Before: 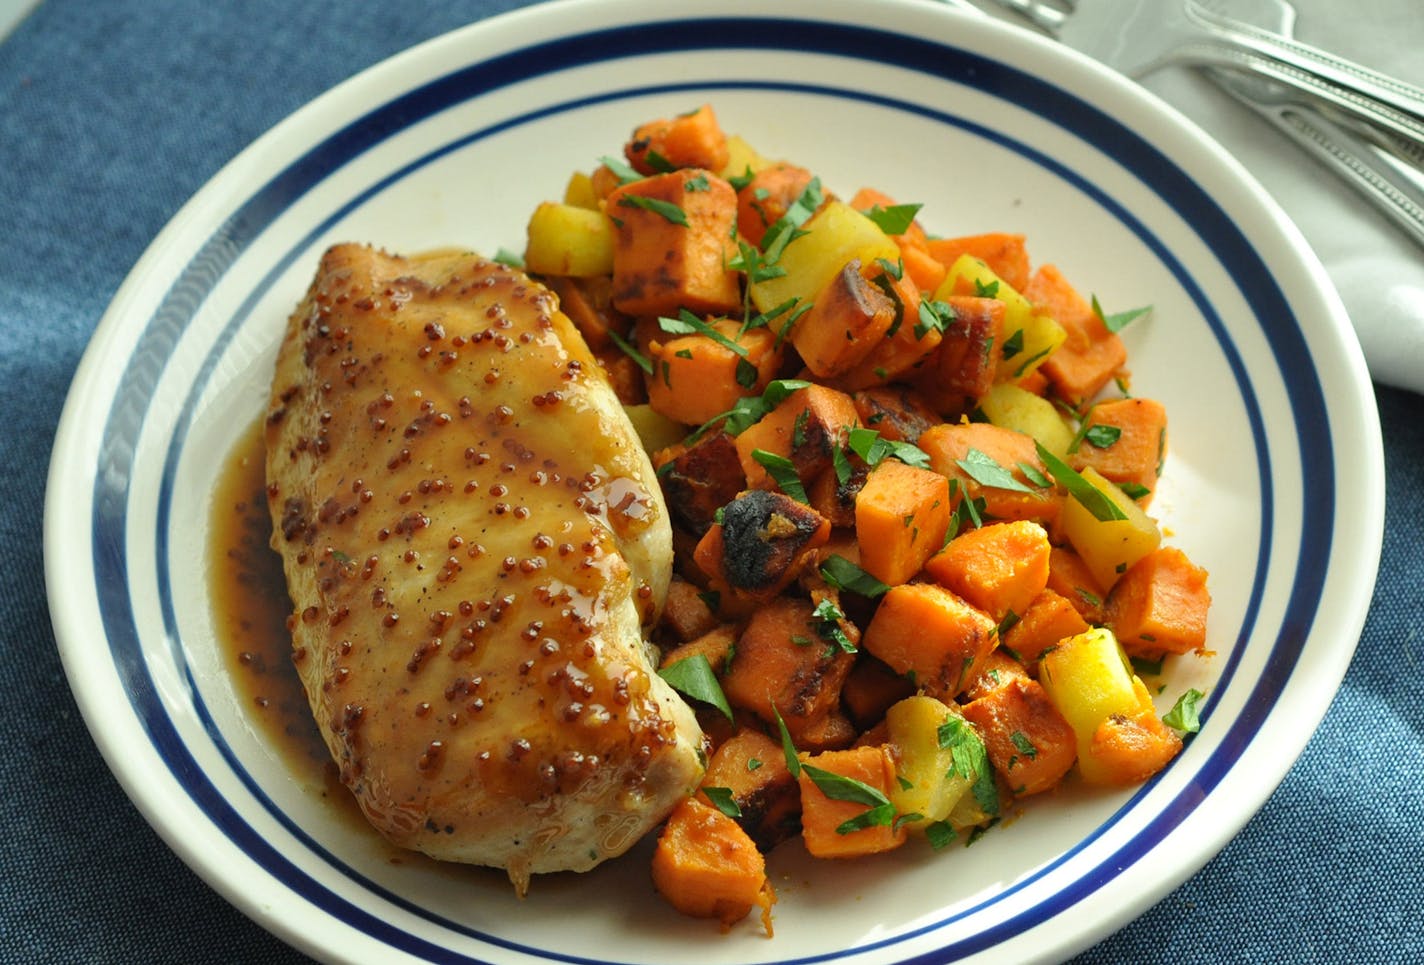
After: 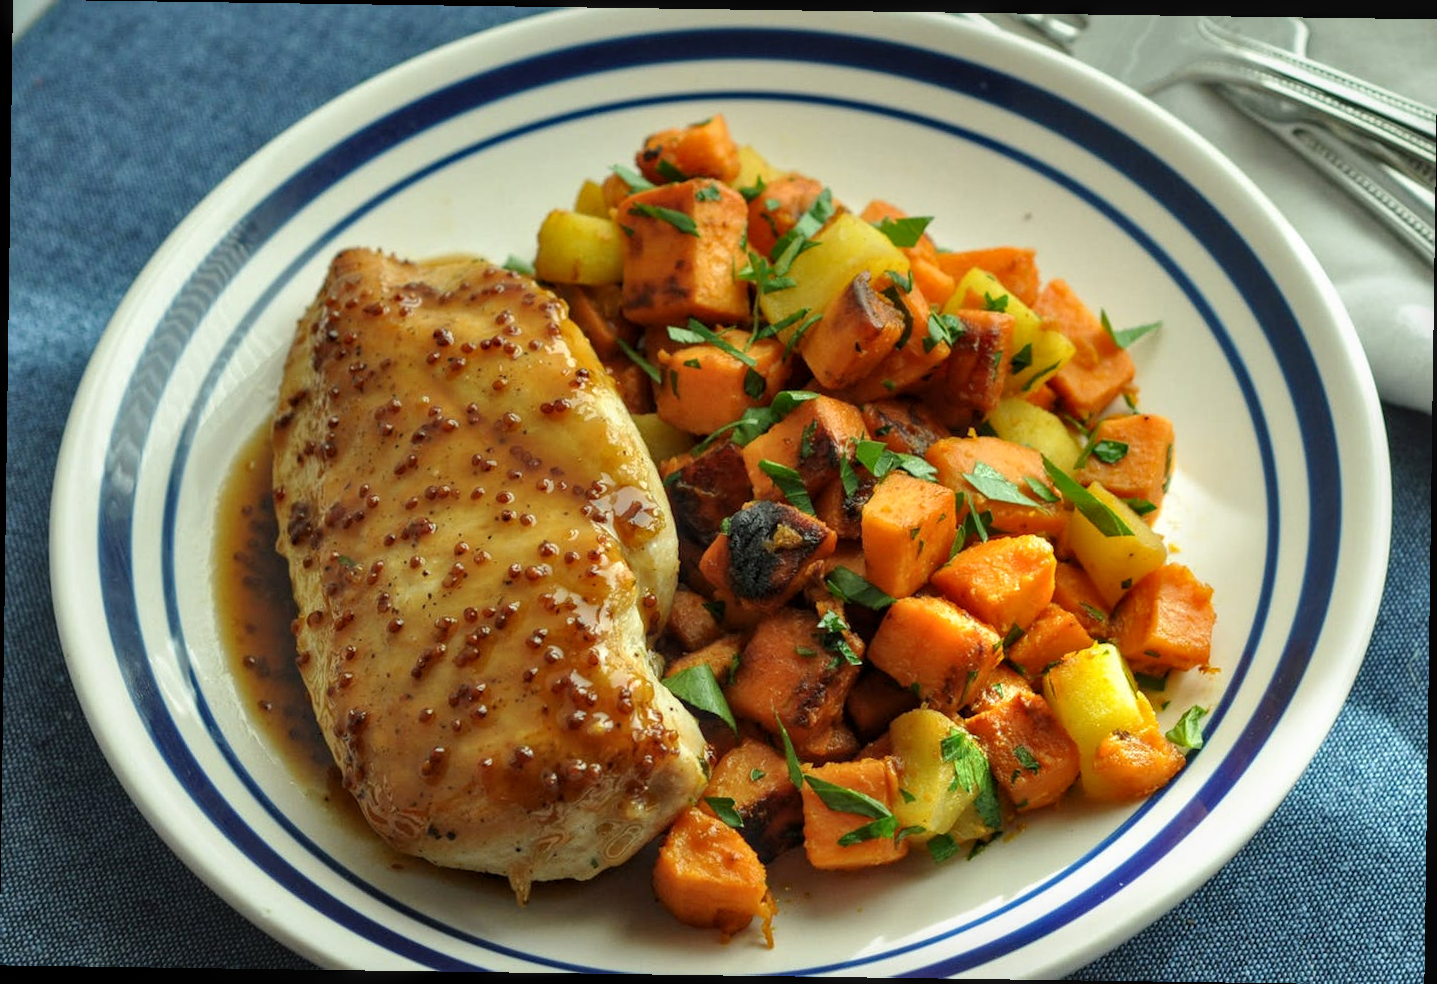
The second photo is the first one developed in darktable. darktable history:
rotate and perspective: rotation 0.8°, automatic cropping off
local contrast: on, module defaults
